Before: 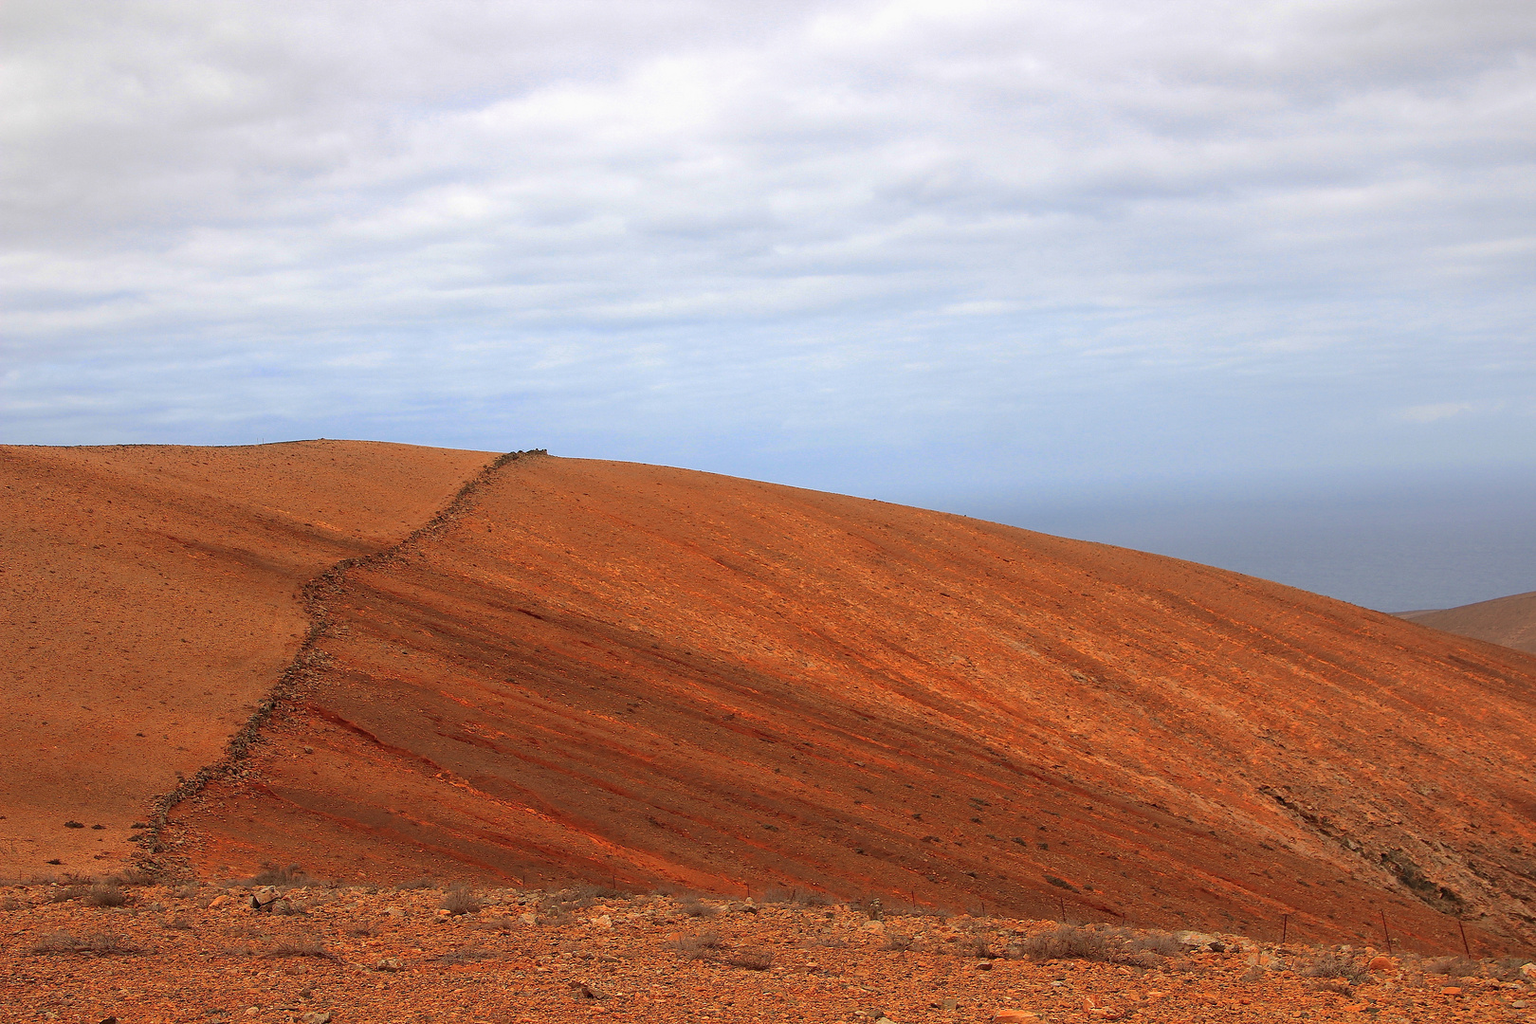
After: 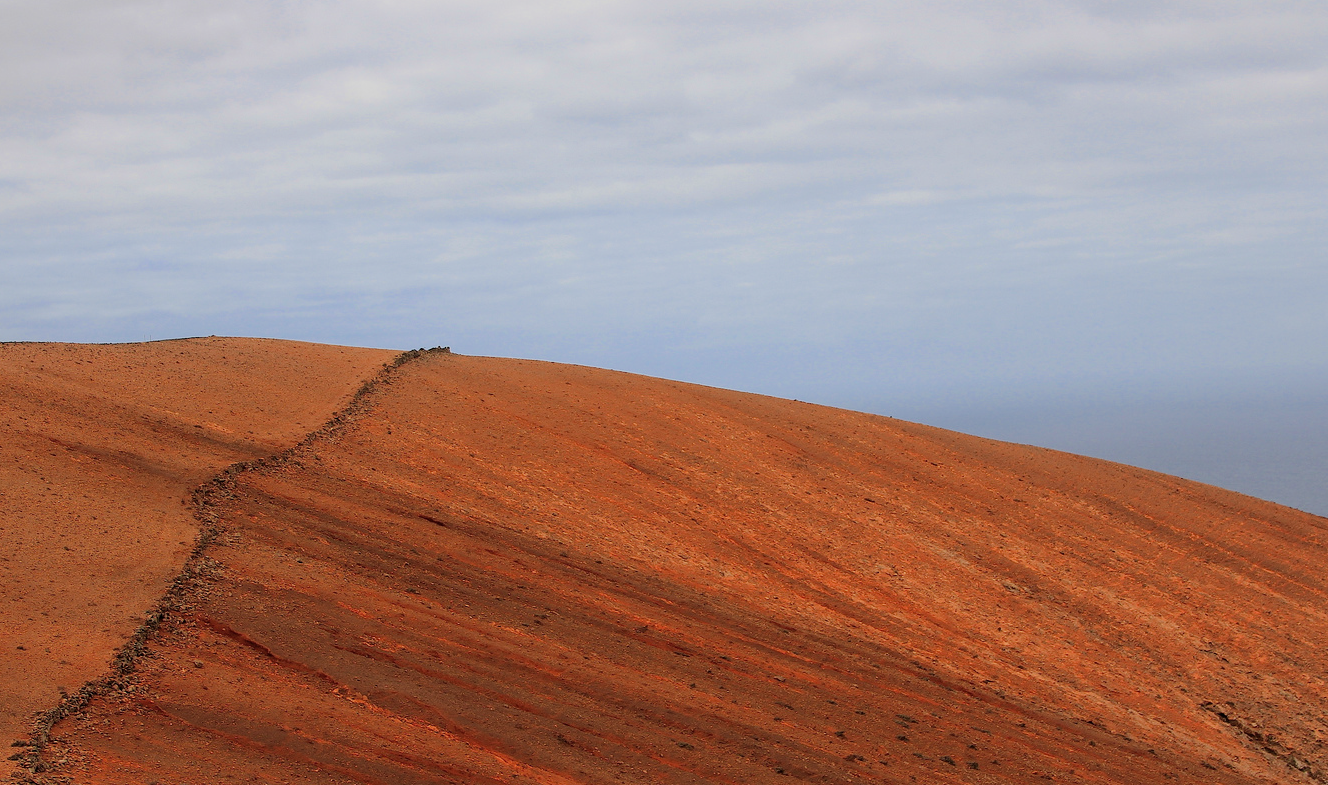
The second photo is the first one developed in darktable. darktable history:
crop: left 7.856%, top 11.836%, right 10.12%, bottom 15.387%
filmic rgb: black relative exposure -7.65 EV, white relative exposure 4.56 EV, hardness 3.61, contrast 1.05
